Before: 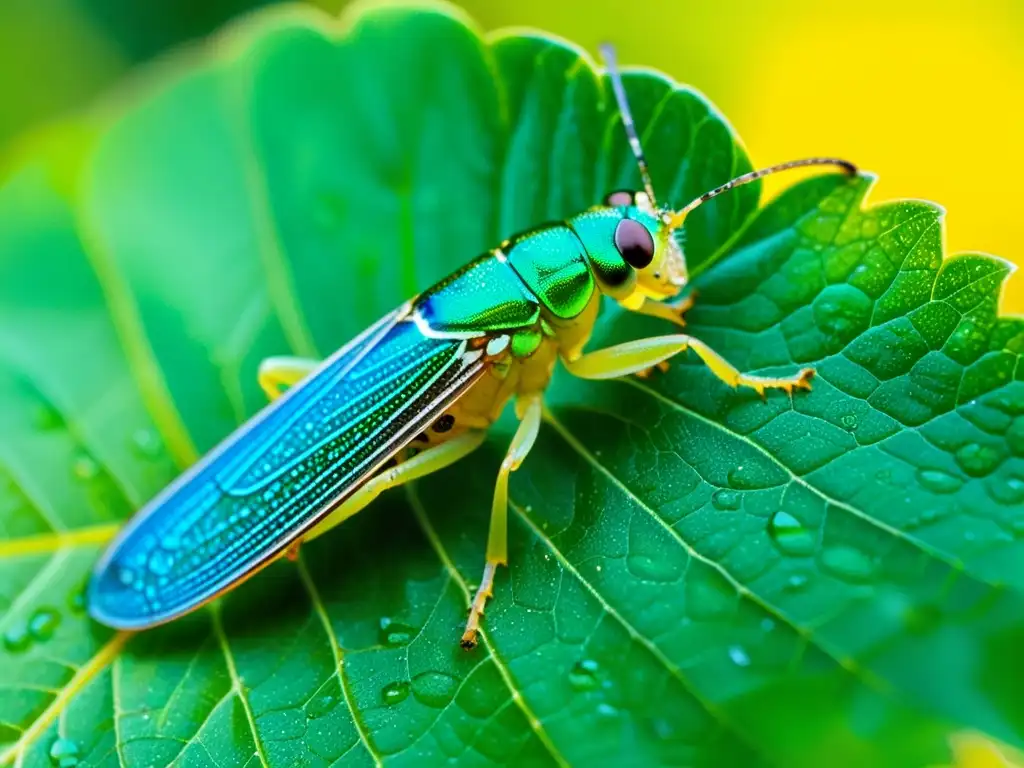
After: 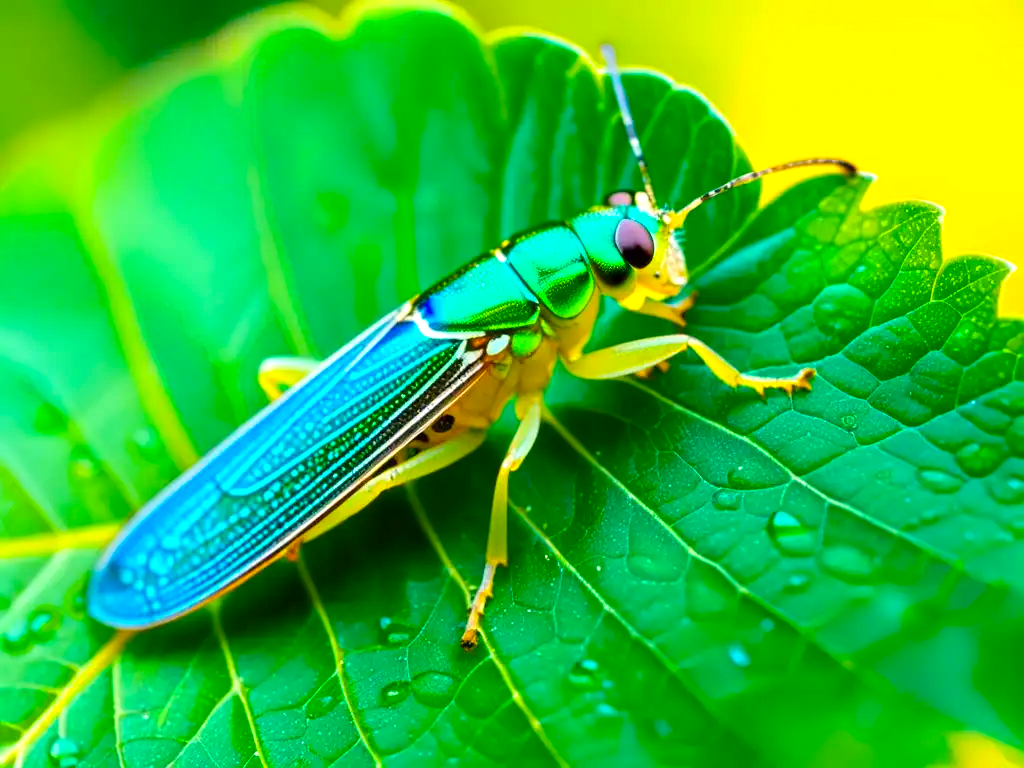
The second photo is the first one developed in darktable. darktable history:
color balance rgb: highlights gain › chroma 3%, highlights gain › hue 76°, linear chroma grading › global chroma 14.561%, perceptual saturation grading › global saturation 10.199%, perceptual brilliance grading › global brilliance 10.524%, perceptual brilliance grading › shadows 15.06%
